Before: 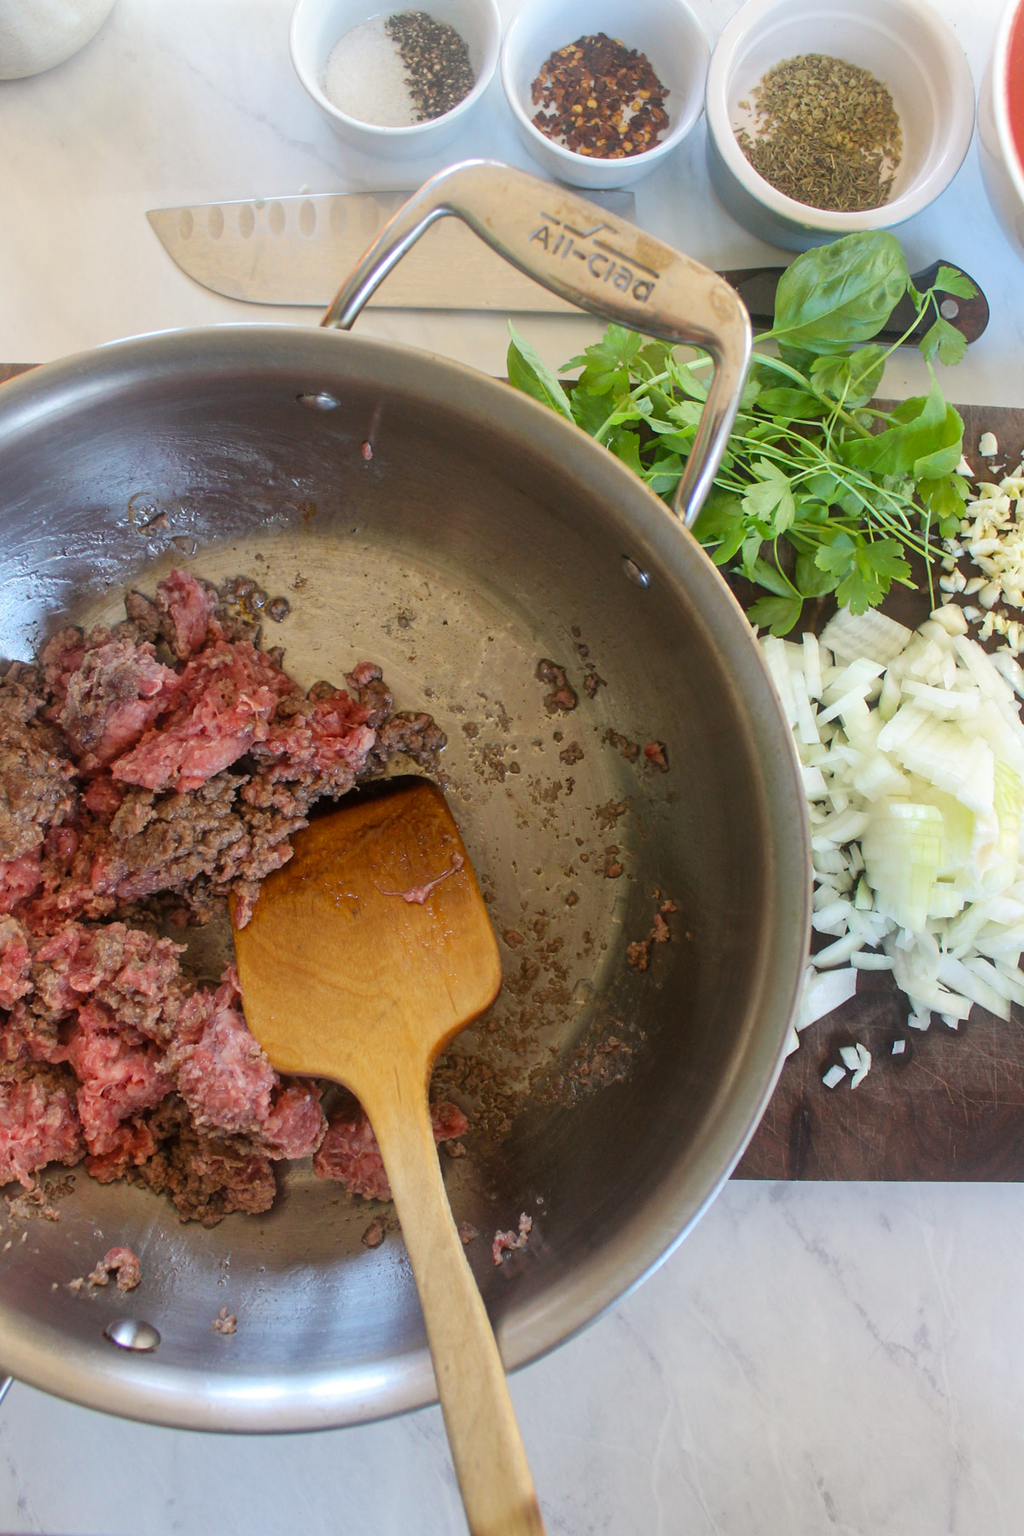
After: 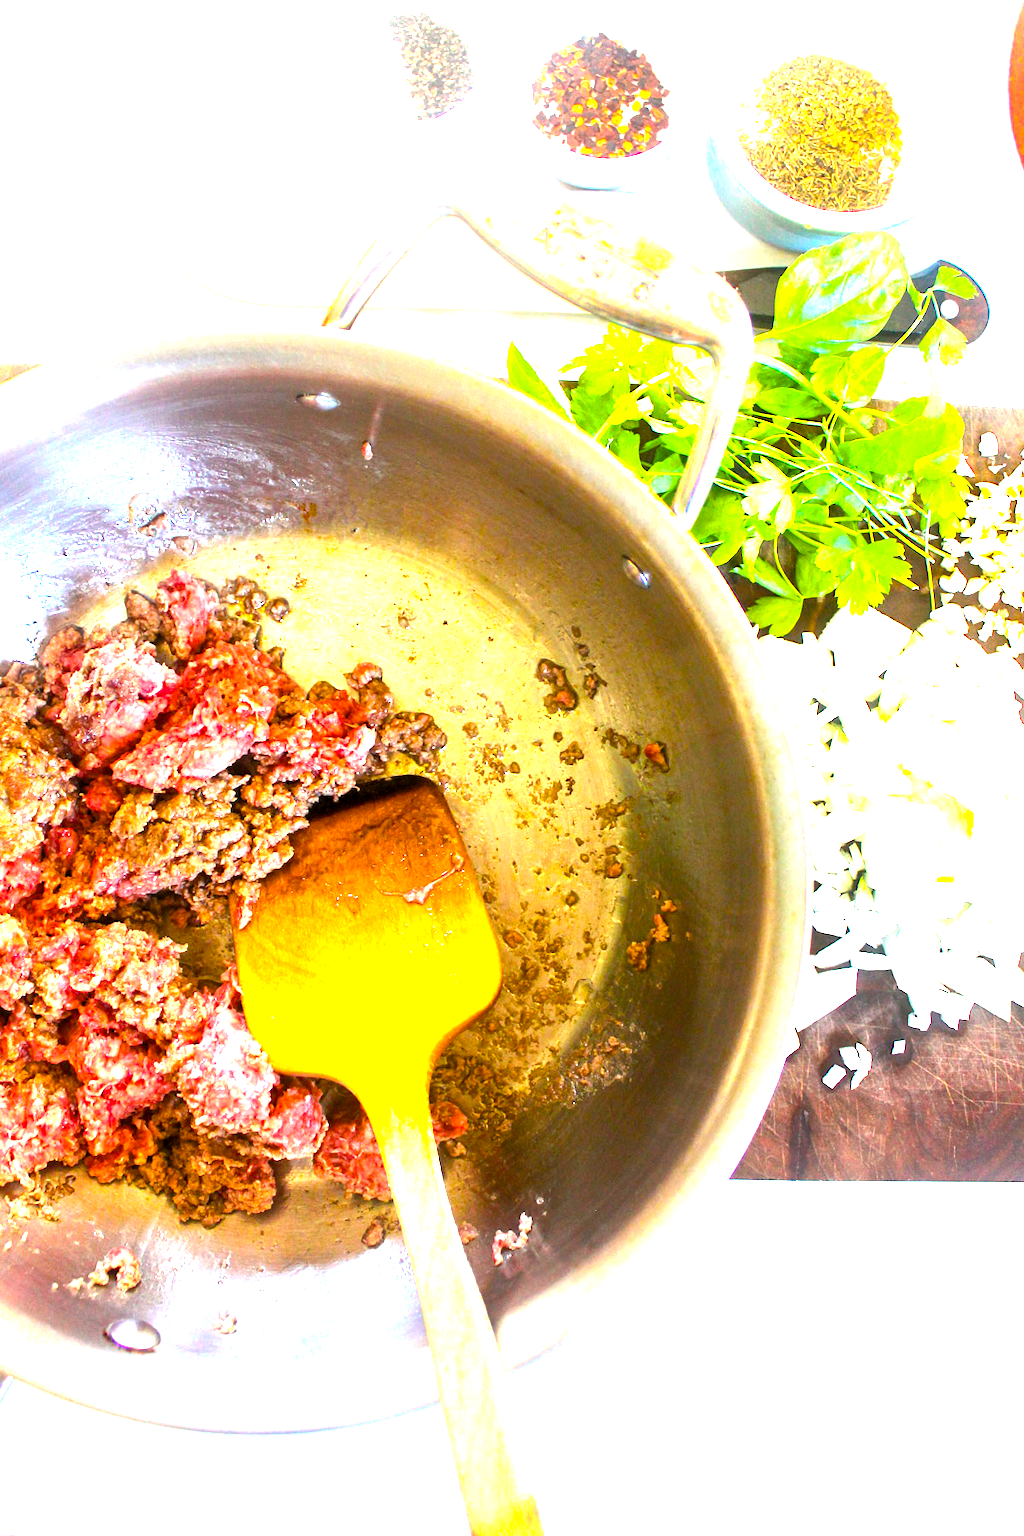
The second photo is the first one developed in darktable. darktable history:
color balance rgb: linear chroma grading › global chroma 9%, perceptual saturation grading › global saturation 36%, perceptual saturation grading › shadows 35%, perceptual brilliance grading › global brilliance 15%, perceptual brilliance grading › shadows -35%, global vibrance 15%
exposure: black level correction 0.001, exposure 2 EV, compensate highlight preservation false
